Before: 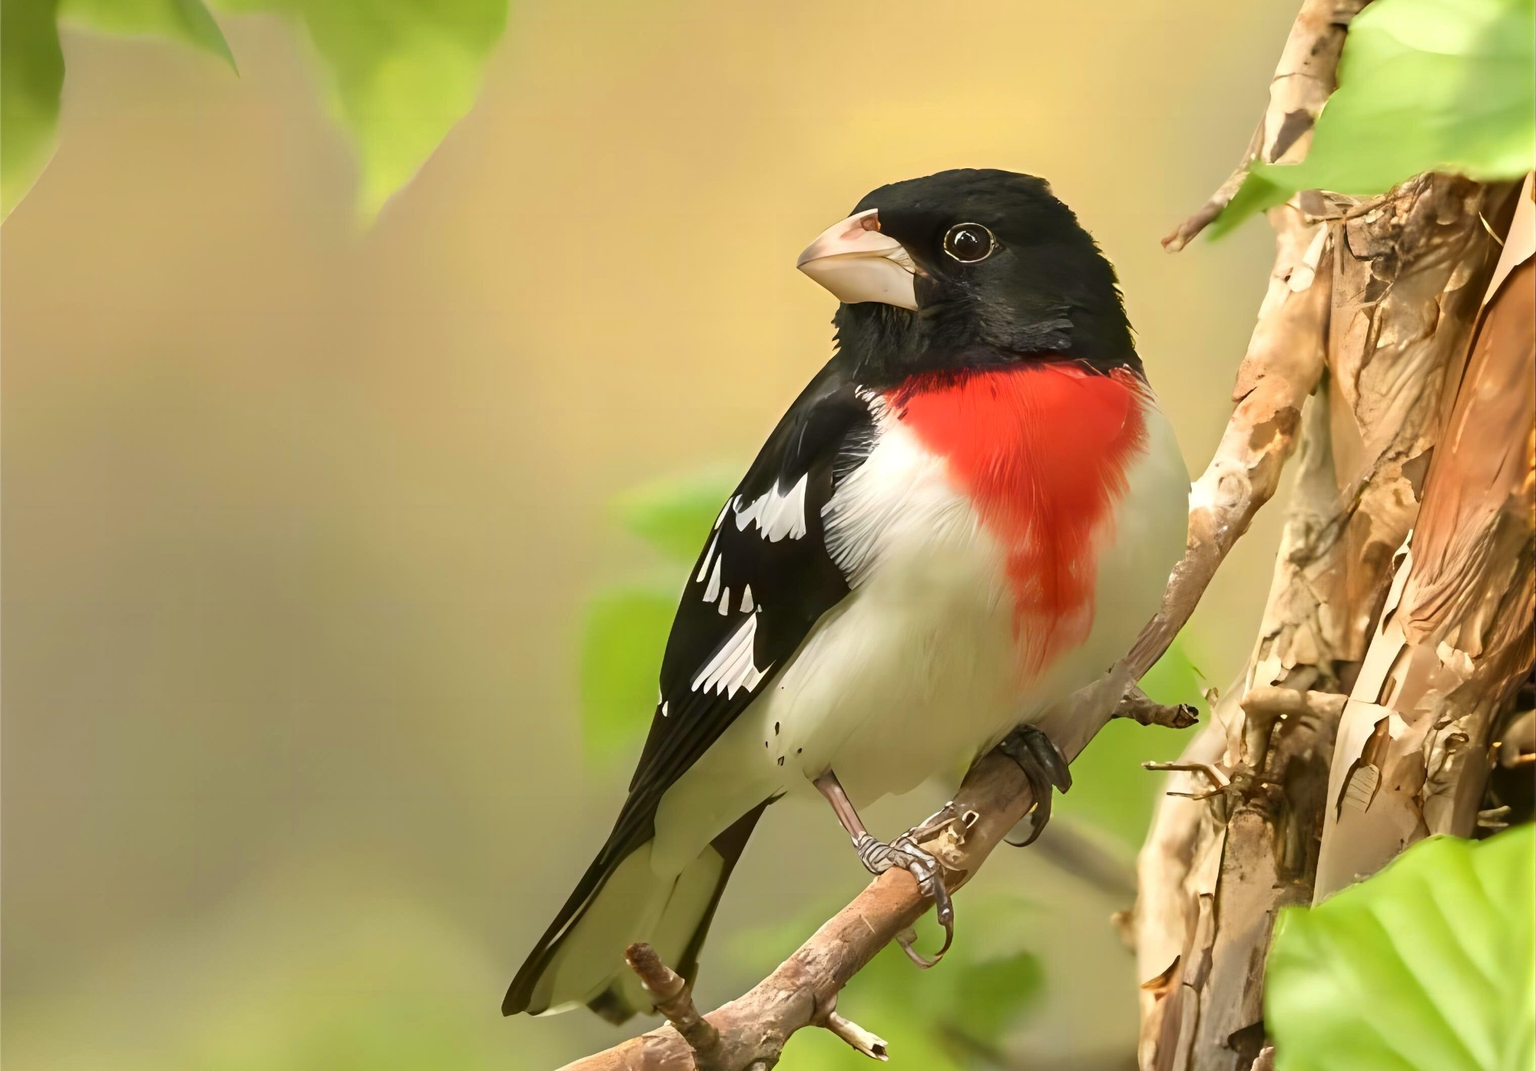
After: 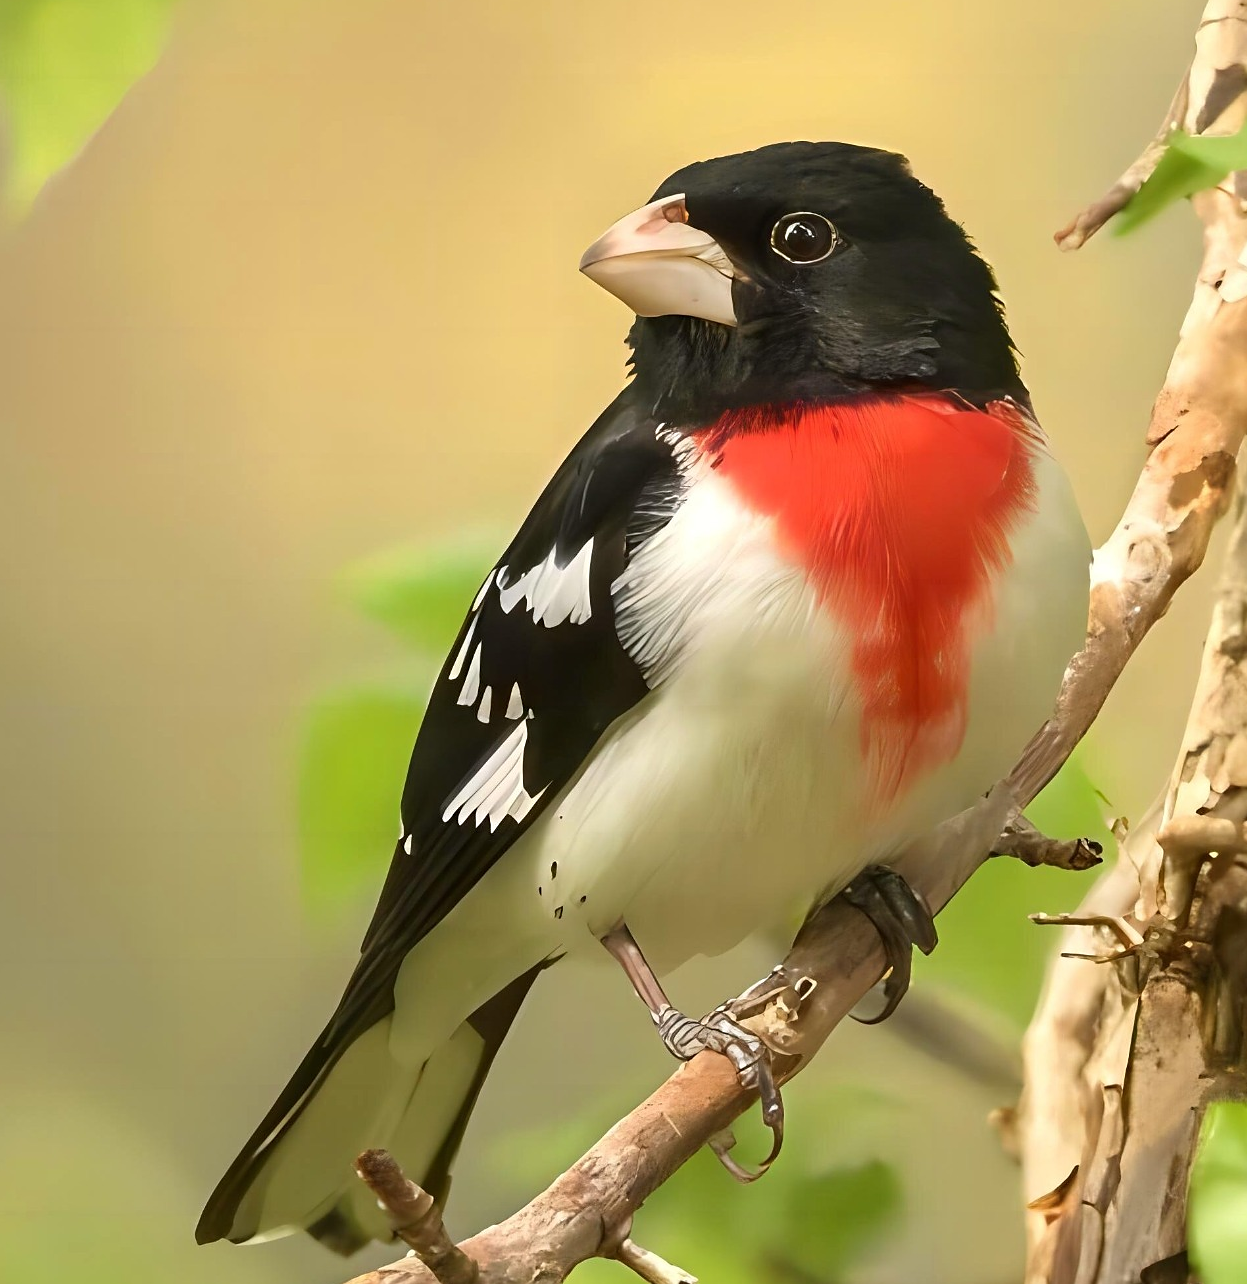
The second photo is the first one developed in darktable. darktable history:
crop and rotate: left 22.918%, top 5.629%, right 14.711%, bottom 2.247%
sharpen: radius 0.969, amount 0.604
